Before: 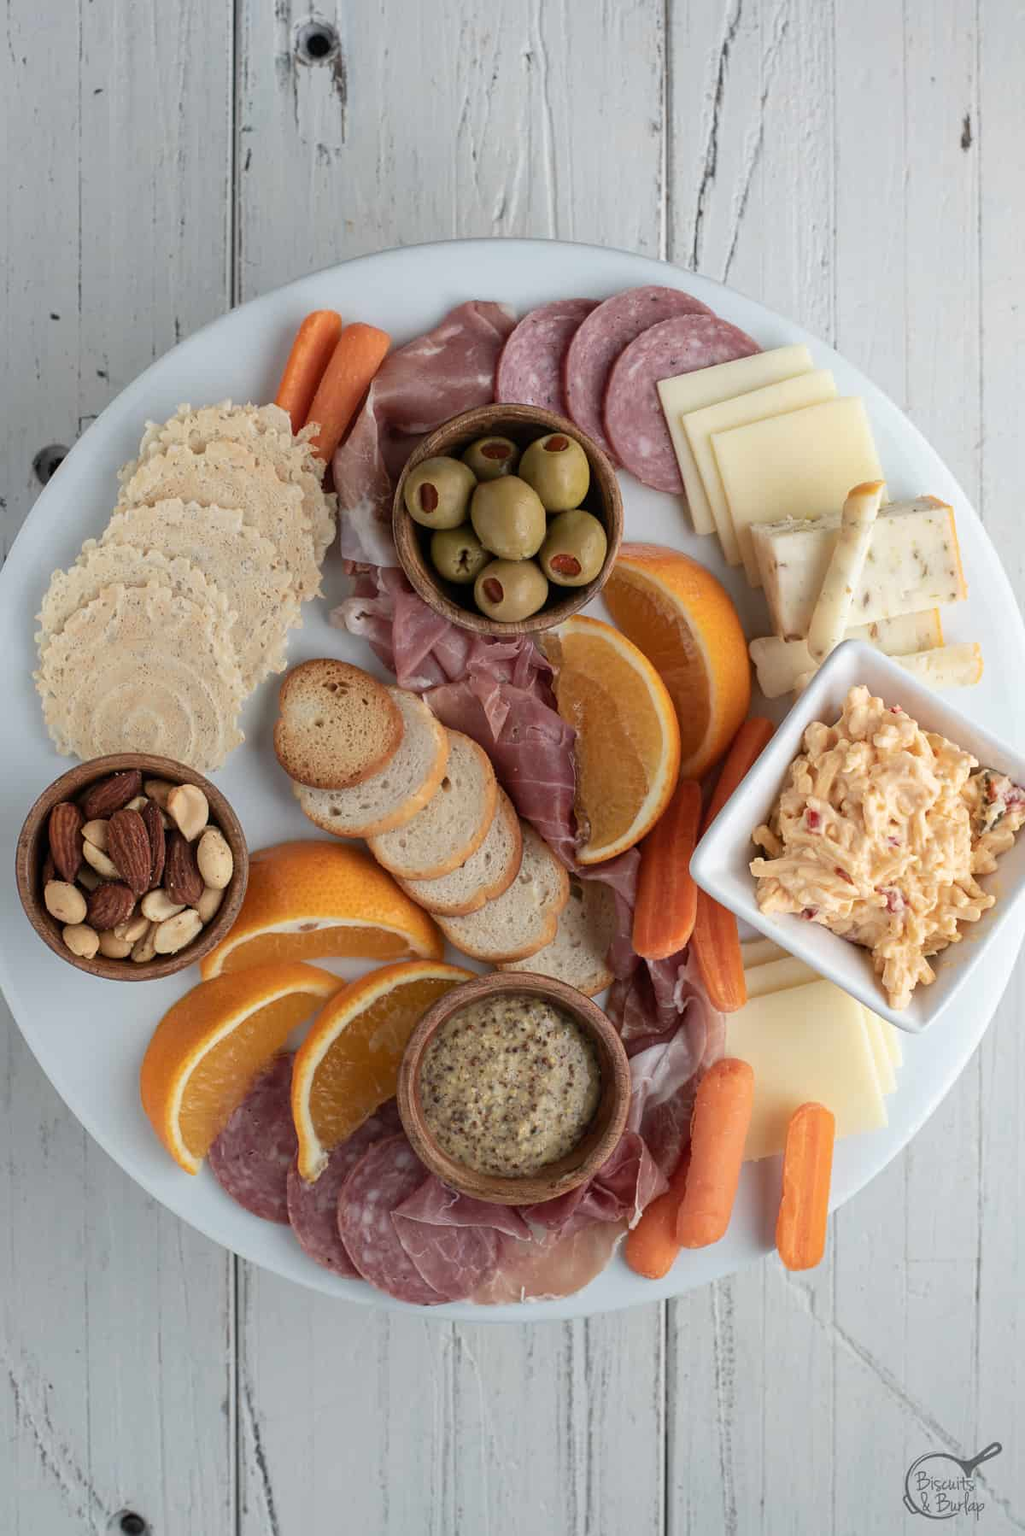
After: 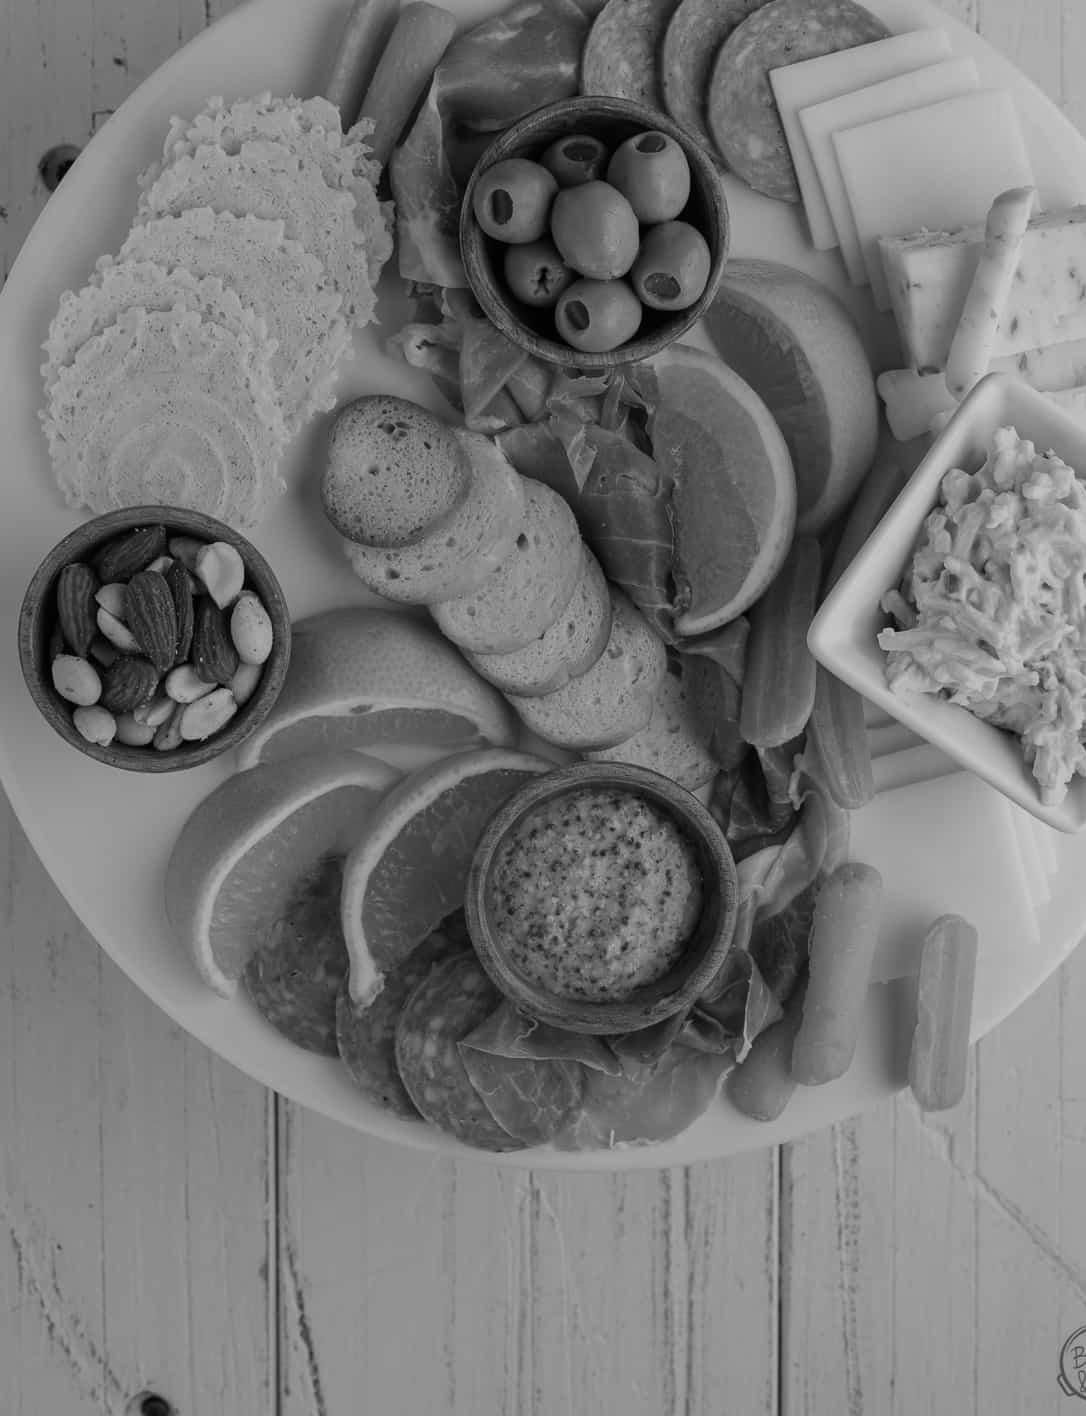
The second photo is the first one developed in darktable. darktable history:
exposure: black level correction 0, exposure -0.721 EV, compensate highlight preservation false
color balance rgb: shadows lift › chroma 11.71%, shadows lift › hue 133.46°, power › chroma 2.15%, power › hue 166.83°, highlights gain › chroma 4%, highlights gain › hue 200.2°, perceptual saturation grading › global saturation 18.05%
crop: top 20.916%, right 9.437%, bottom 0.316%
monochrome: on, module defaults
